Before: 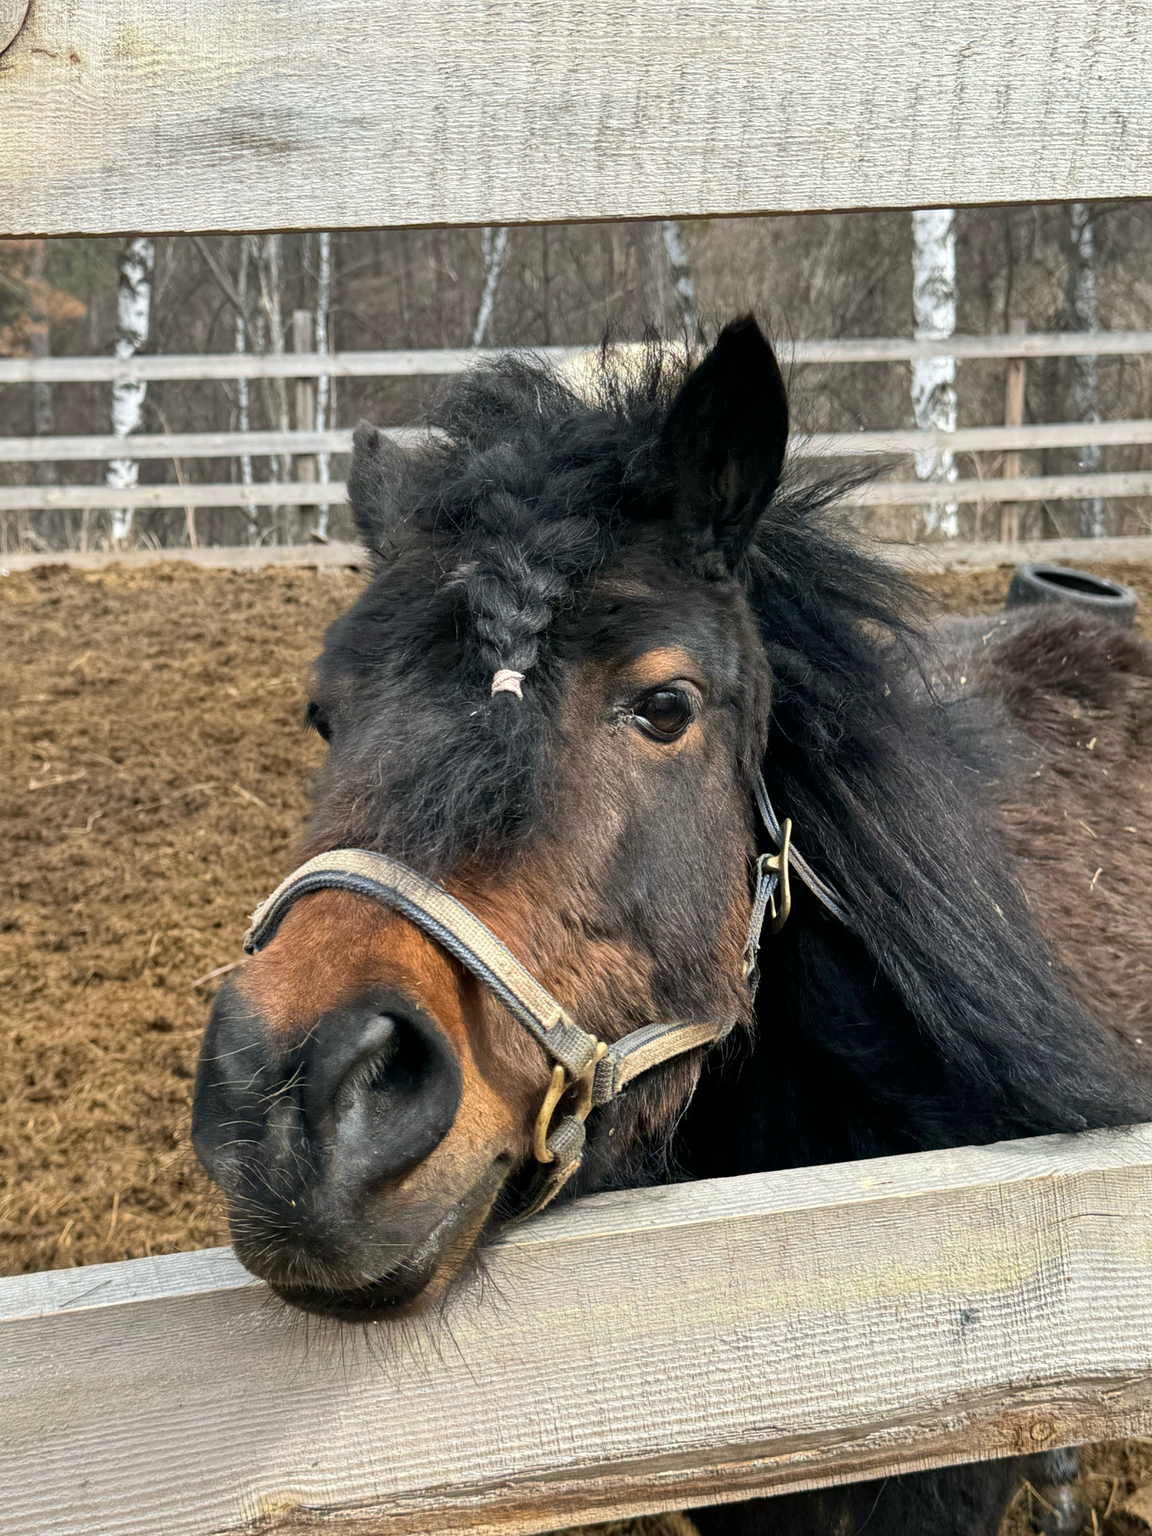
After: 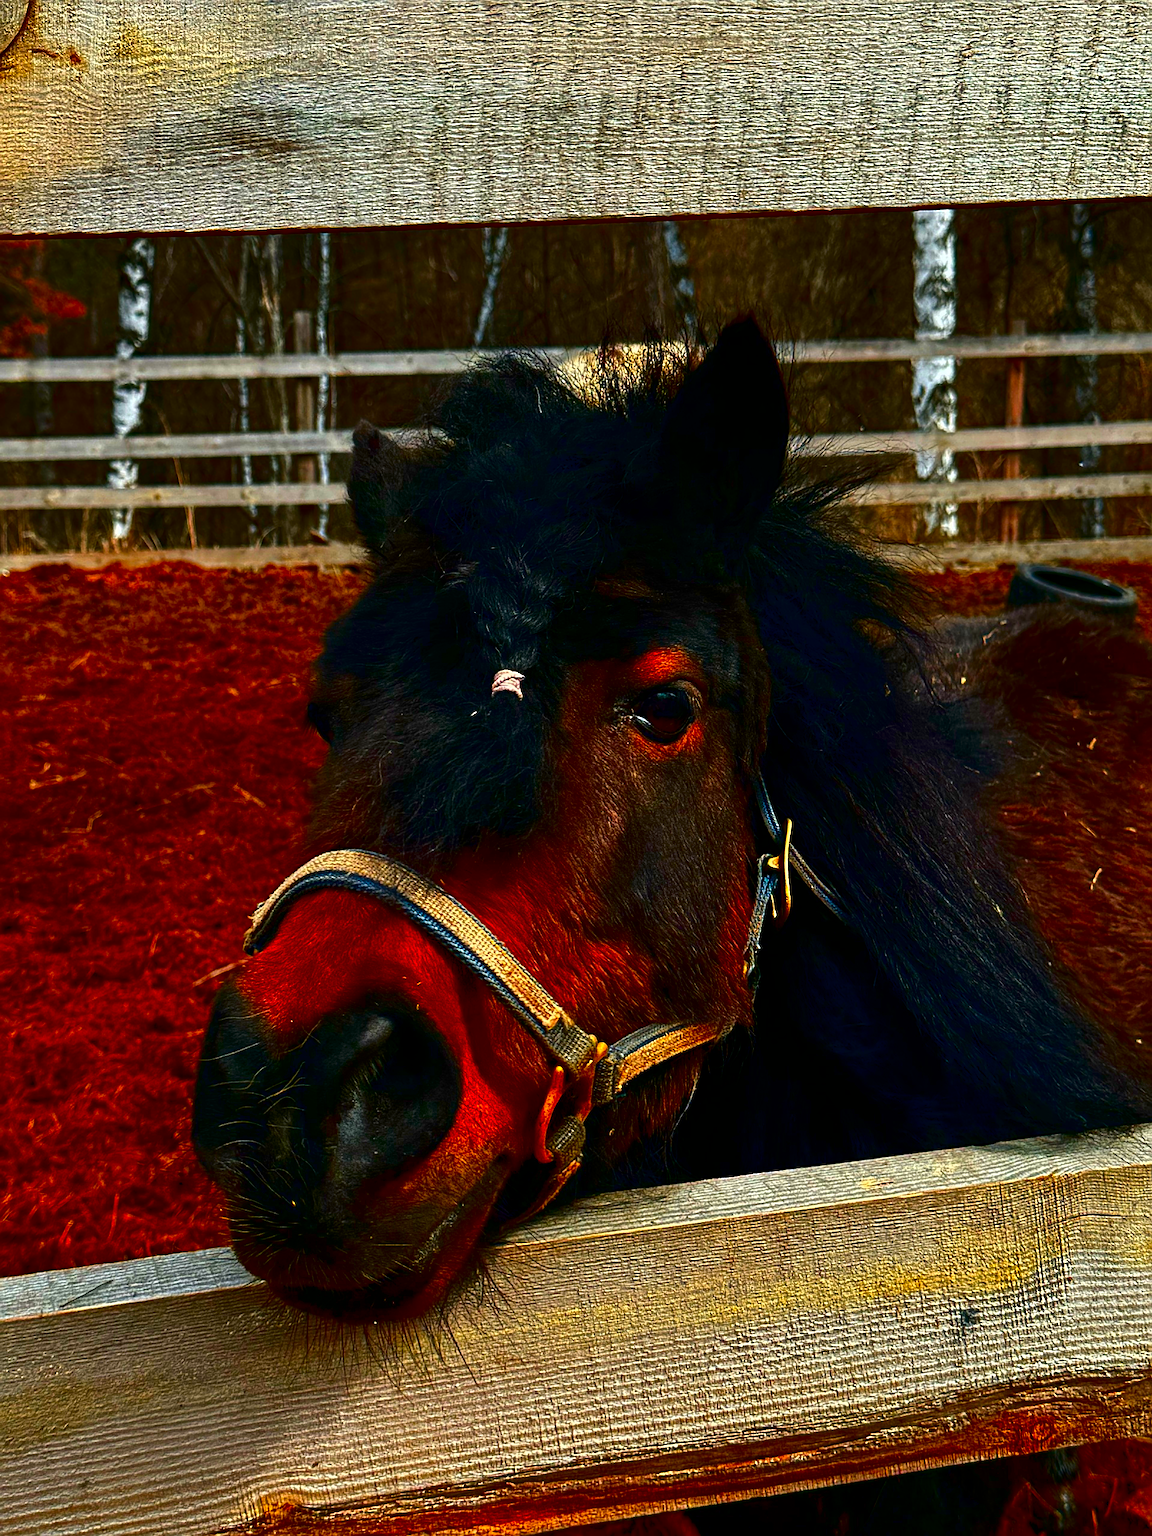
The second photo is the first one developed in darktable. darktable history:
contrast brightness saturation: brightness -1, saturation 1
color balance rgb: perceptual saturation grading › global saturation 30%, global vibrance 20%
sharpen: on, module defaults
color zones: curves: ch1 [(0.235, 0.558) (0.75, 0.5)]; ch2 [(0.25, 0.462) (0.749, 0.457)], mix 40.67%
